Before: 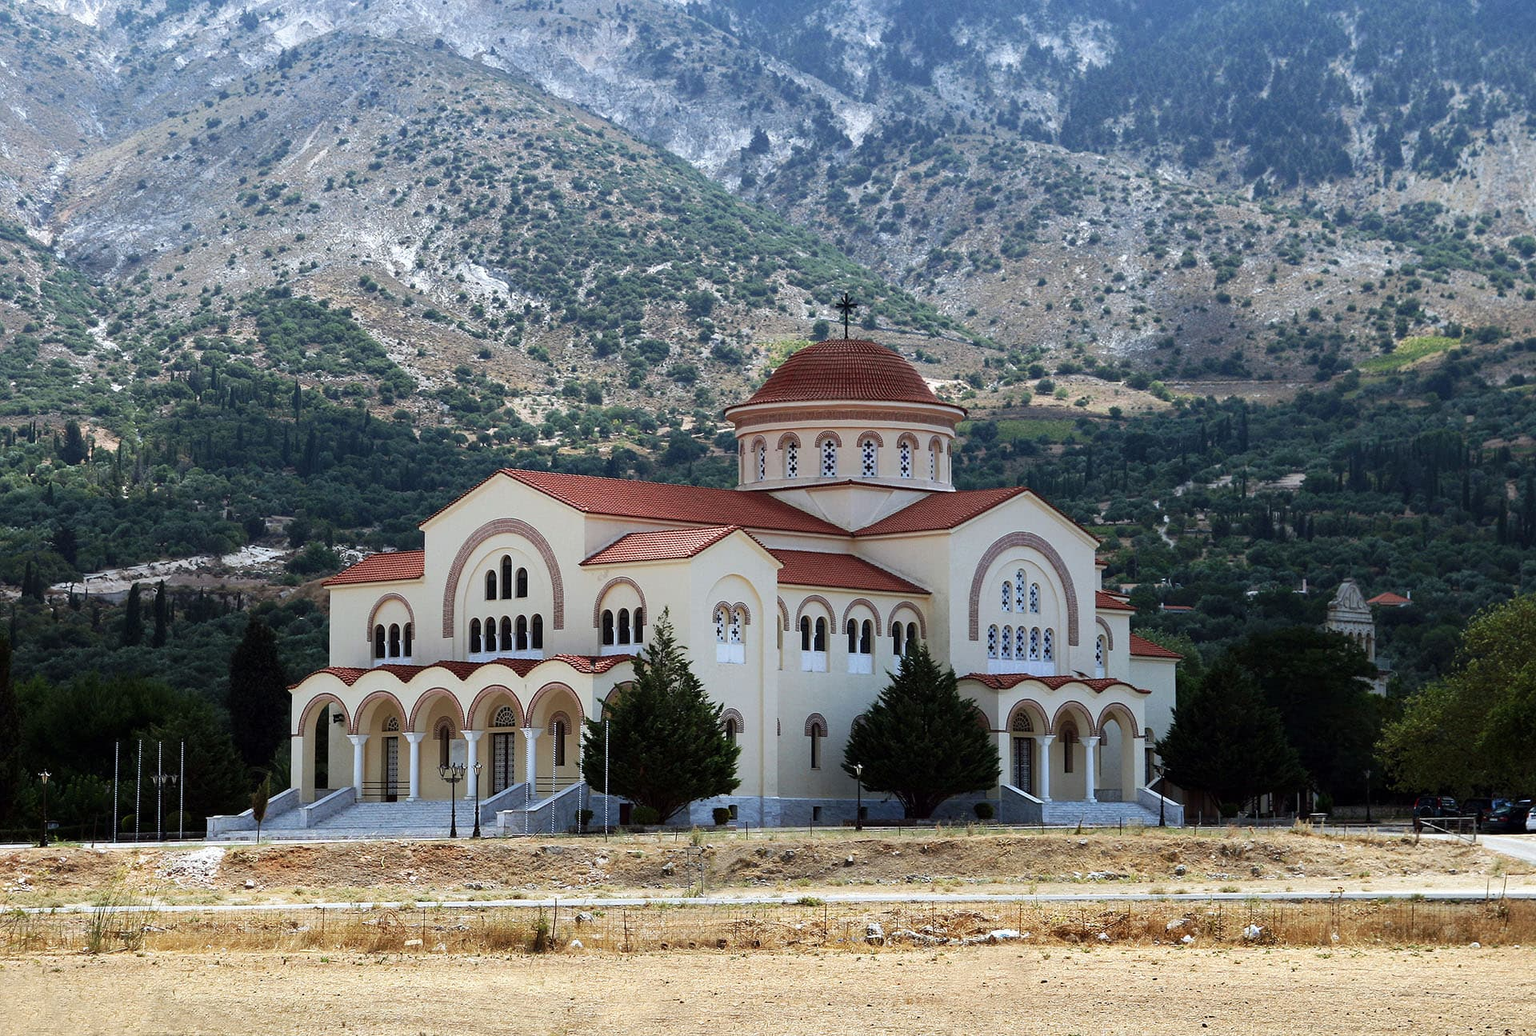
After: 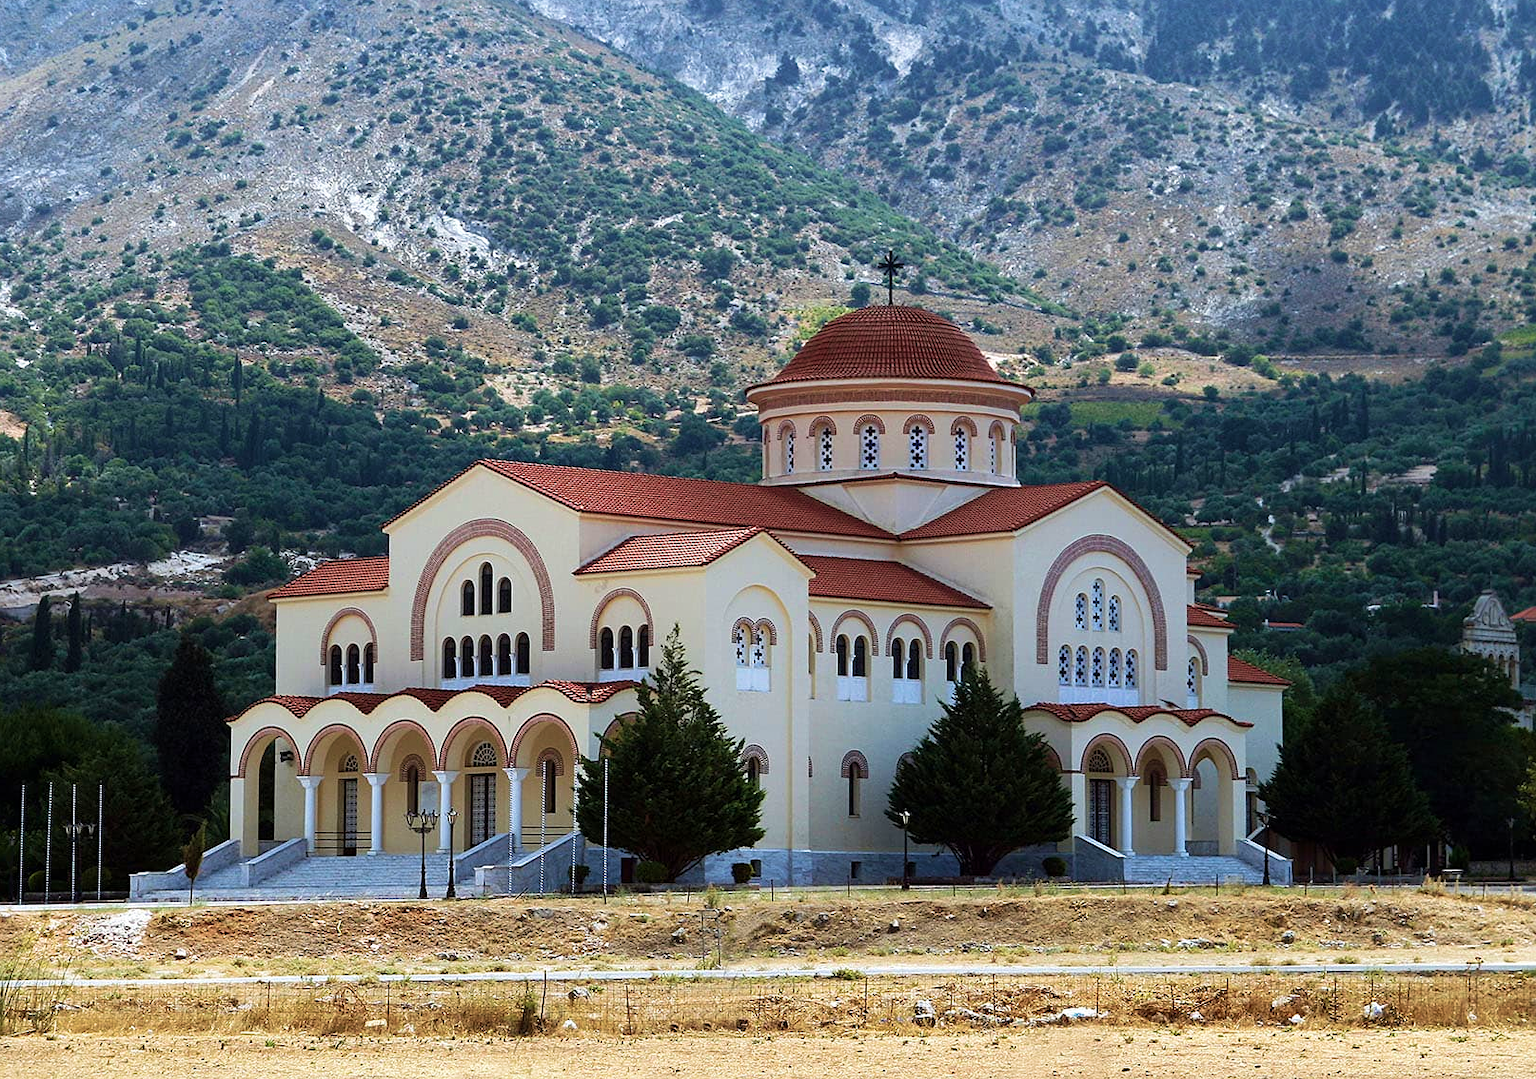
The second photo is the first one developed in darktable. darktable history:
velvia: strength 44.63%
sharpen: amount 0.204
crop: left 6.374%, top 8.017%, right 9.55%, bottom 3.832%
